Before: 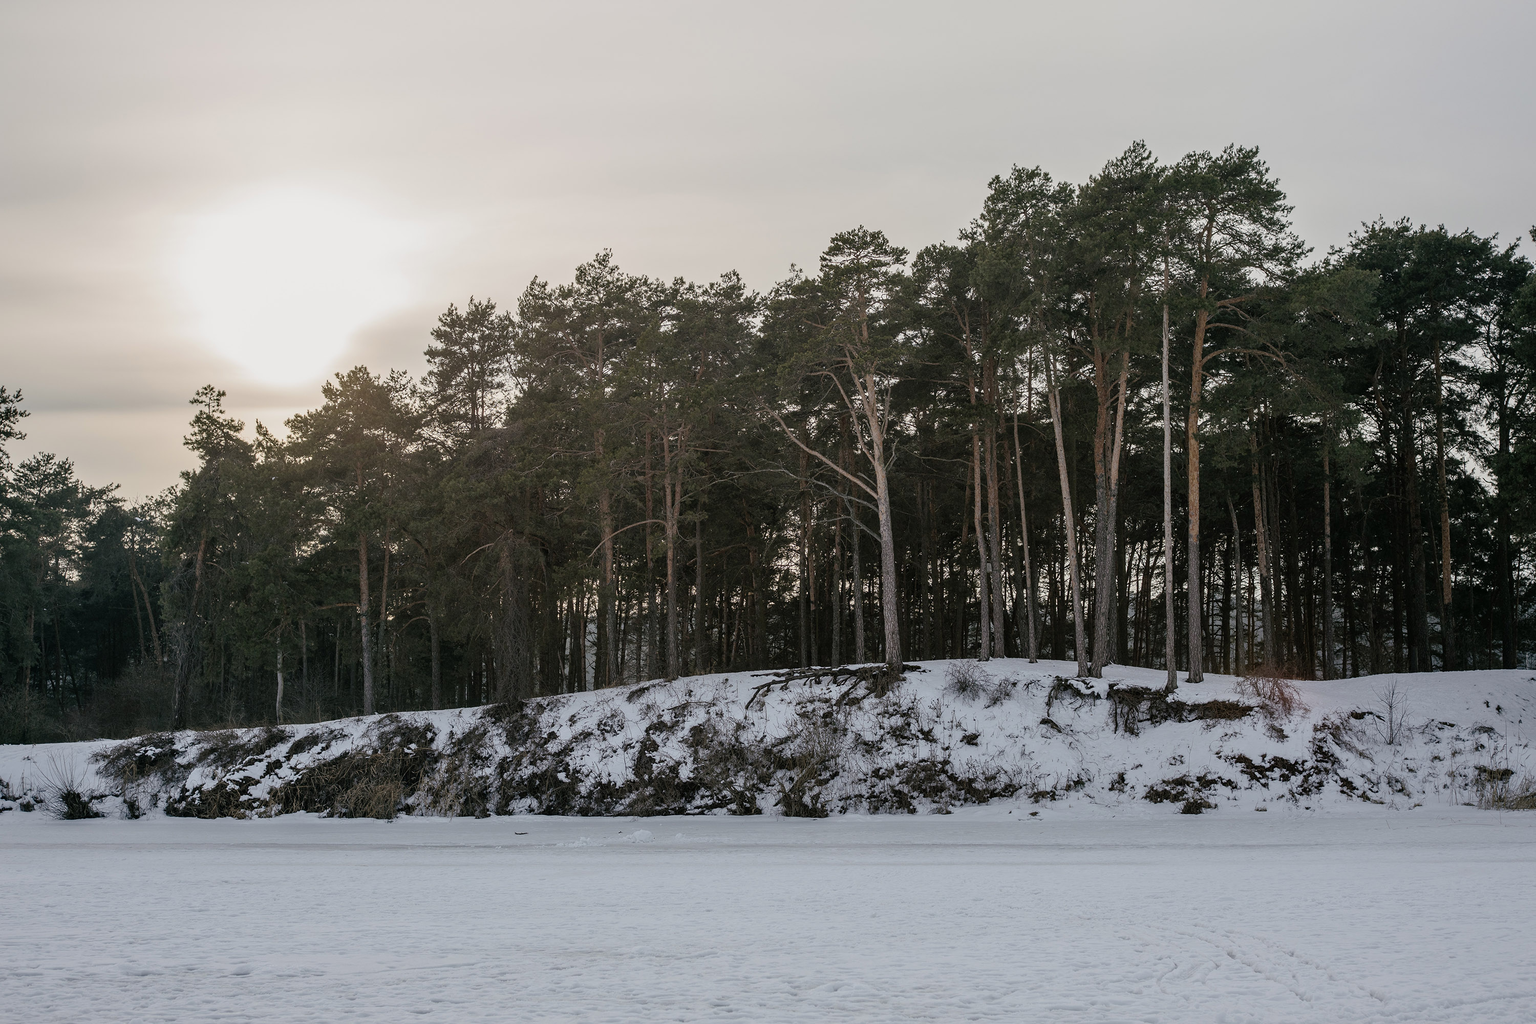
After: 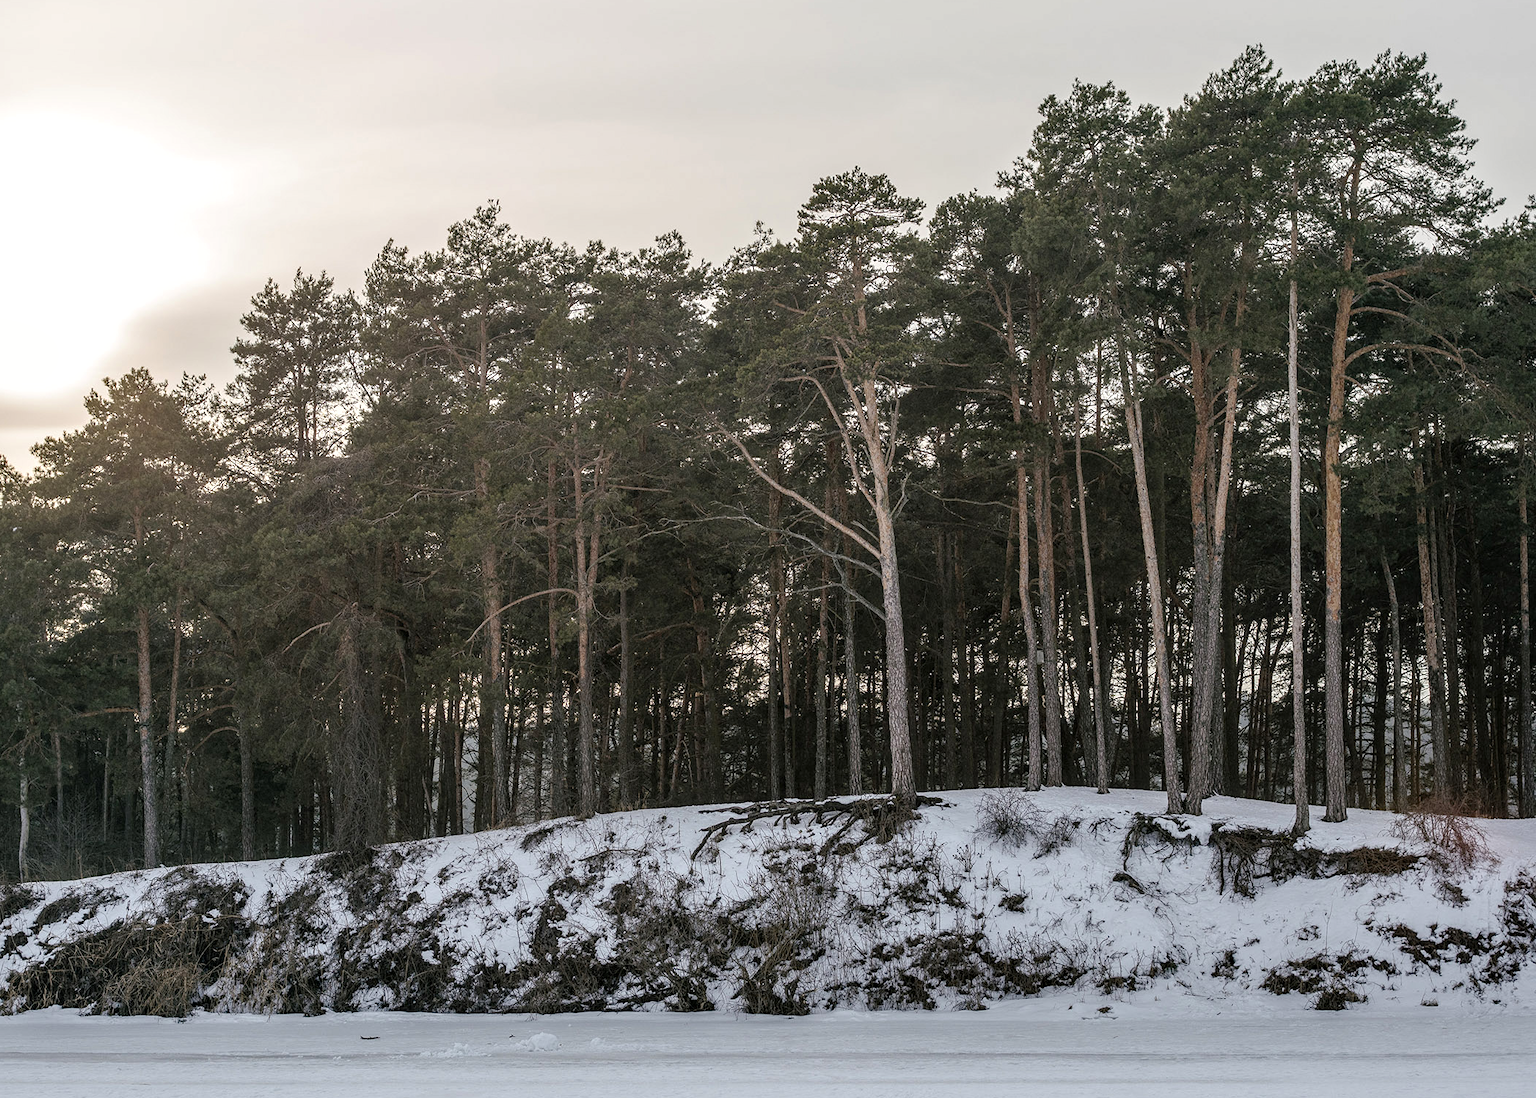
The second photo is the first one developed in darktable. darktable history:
crop and rotate: left 17.157%, top 10.67%, right 13.01%, bottom 14.409%
local contrast: on, module defaults
exposure: exposure 0.371 EV, compensate highlight preservation false
